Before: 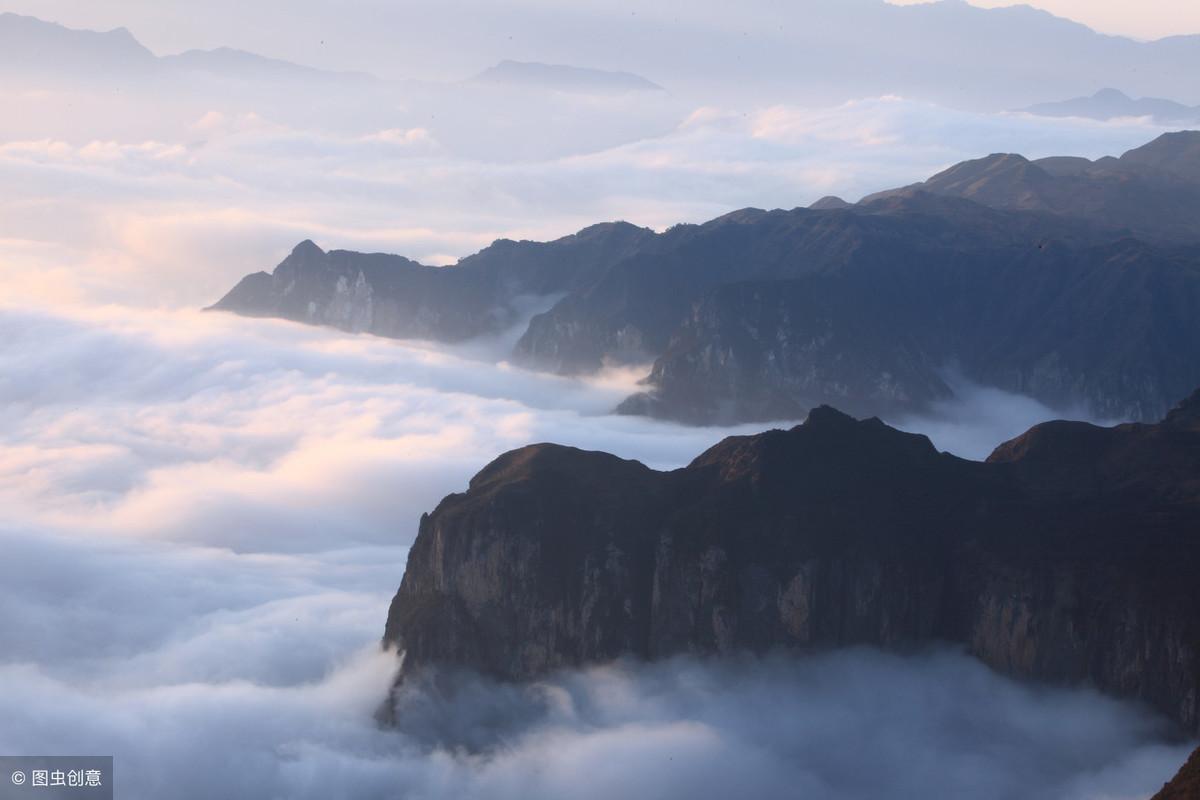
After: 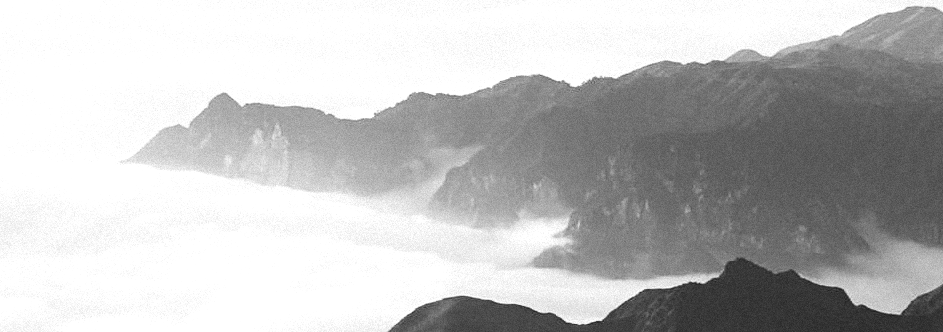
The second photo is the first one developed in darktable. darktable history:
monochrome: on, module defaults
exposure: exposure 0.722 EV, compensate highlight preservation false
white balance: red 1.004, blue 1.096
sharpen: radius 2.529, amount 0.323
grain: mid-tones bias 0%
crop: left 7.036%, top 18.398%, right 14.379%, bottom 40.043%
contrast brightness saturation: contrast 0.23, brightness 0.1, saturation 0.29
tone equalizer: on, module defaults
